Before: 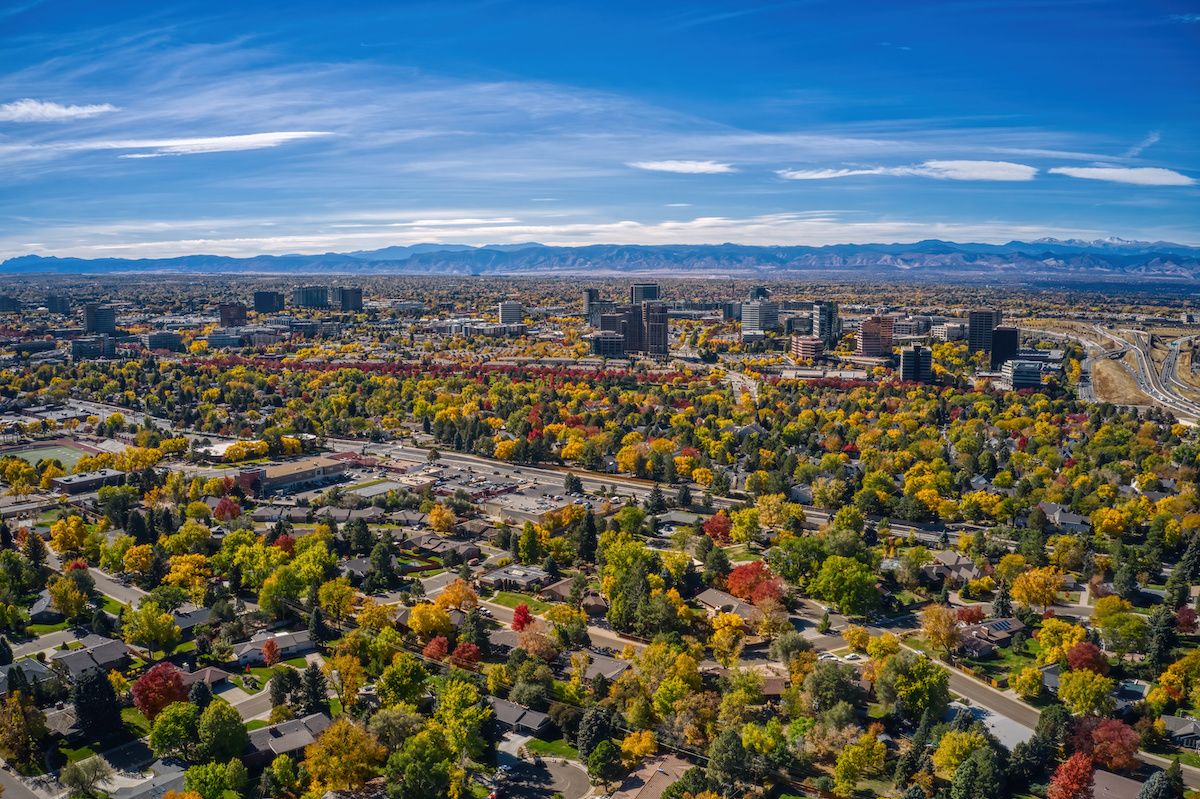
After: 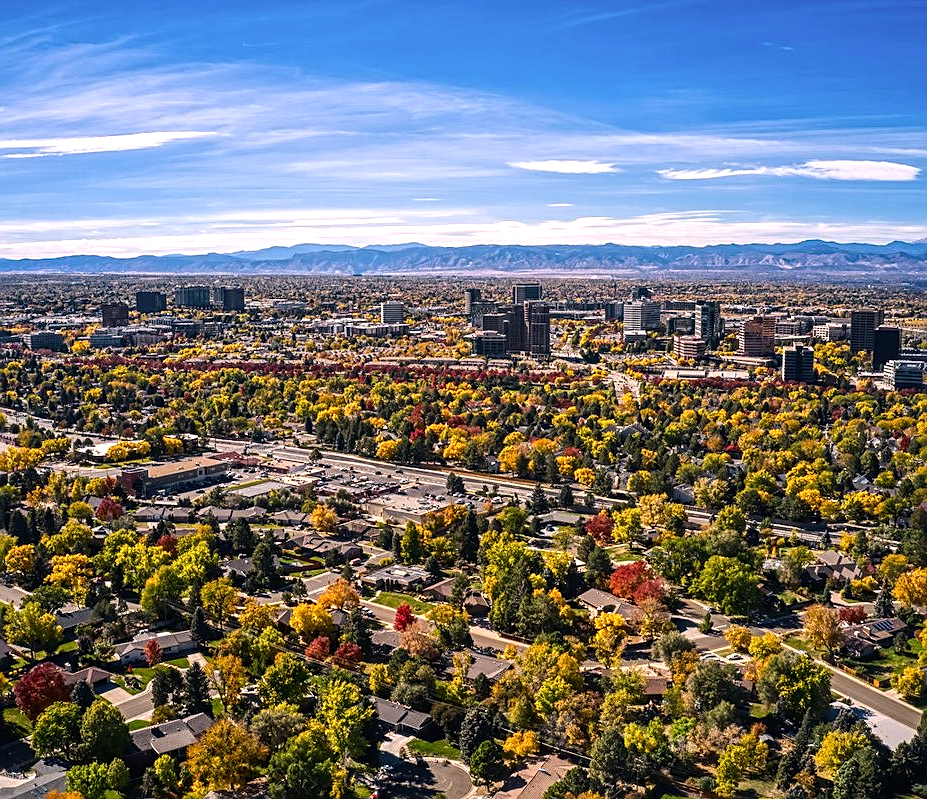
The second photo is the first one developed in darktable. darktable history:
crop: left 9.895%, right 12.825%
sharpen: on, module defaults
color correction: highlights a* 7.59, highlights b* 4.31
tone equalizer: -8 EV -0.786 EV, -7 EV -0.683 EV, -6 EV -0.633 EV, -5 EV -0.395 EV, -3 EV 0.403 EV, -2 EV 0.6 EV, -1 EV 0.68 EV, +0 EV 0.749 EV, edges refinement/feathering 500, mask exposure compensation -1.57 EV, preserve details no
